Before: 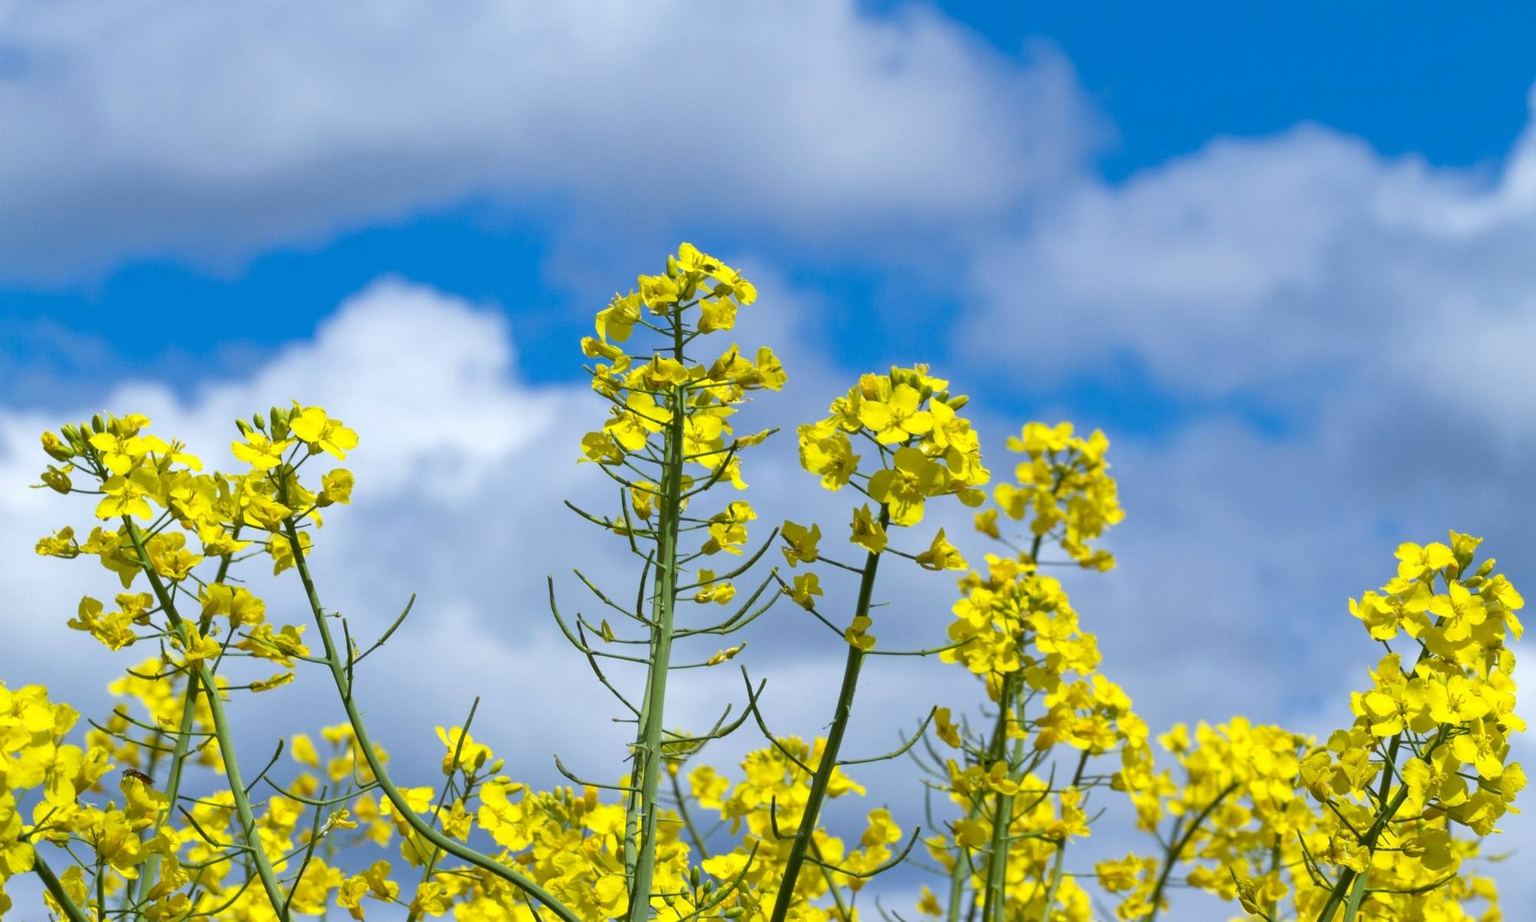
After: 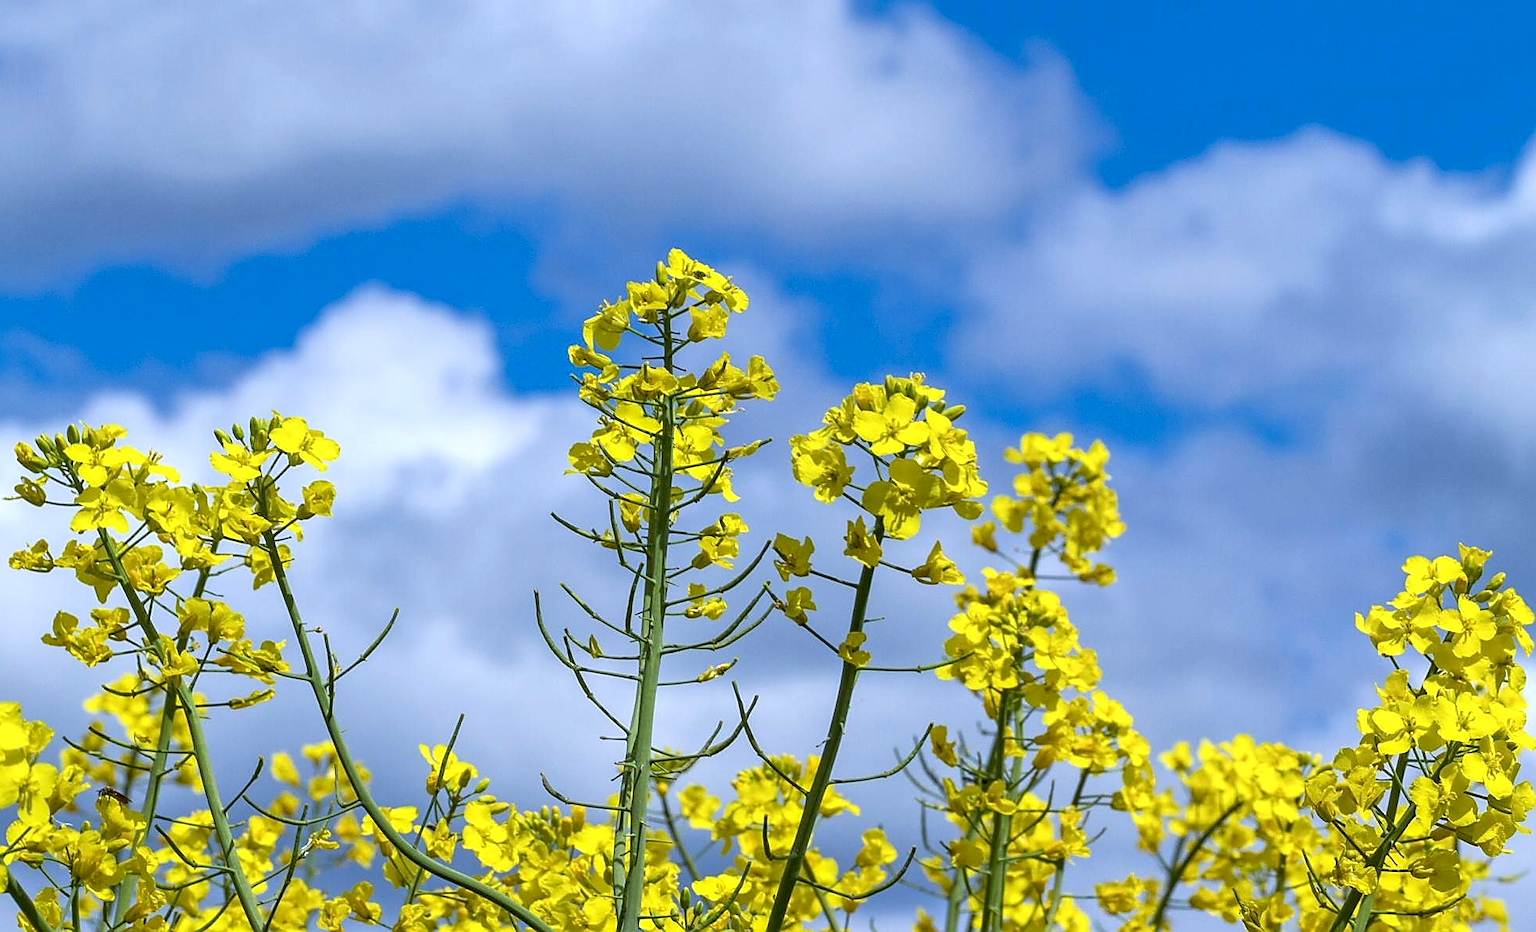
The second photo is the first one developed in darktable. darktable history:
white balance: red 0.984, blue 1.059
sharpen: radius 1.4, amount 1.25, threshold 0.7
local contrast: on, module defaults
tone equalizer: on, module defaults
crop and rotate: left 1.774%, right 0.633%, bottom 1.28%
